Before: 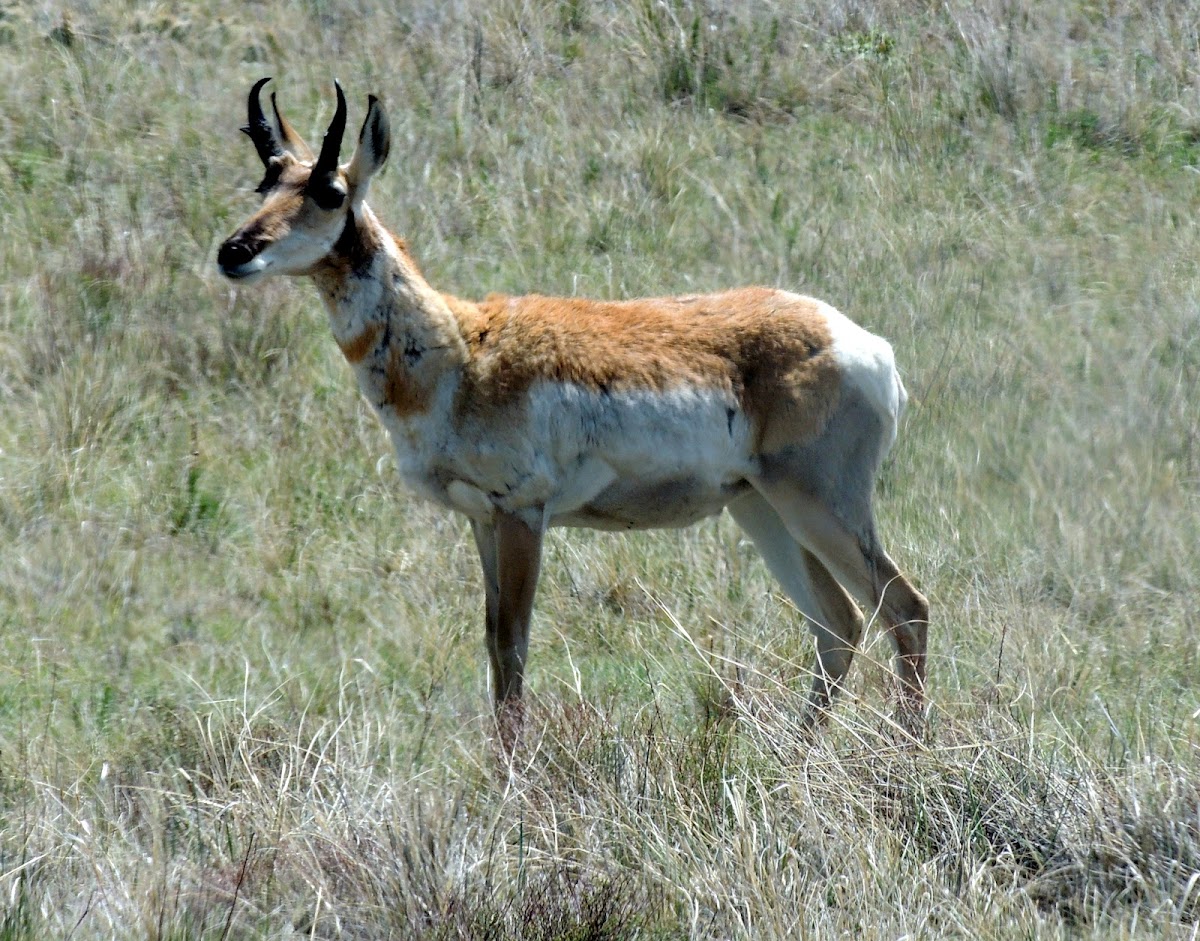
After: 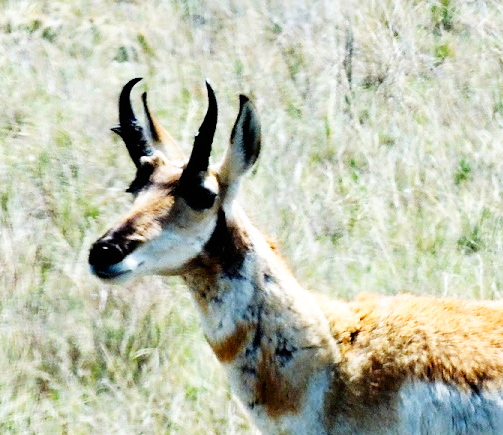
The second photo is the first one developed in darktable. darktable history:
crop and rotate: left 10.817%, top 0.062%, right 47.194%, bottom 53.626%
base curve: curves: ch0 [(0, 0) (0.007, 0.004) (0.027, 0.03) (0.046, 0.07) (0.207, 0.54) (0.442, 0.872) (0.673, 0.972) (1, 1)], preserve colors none
